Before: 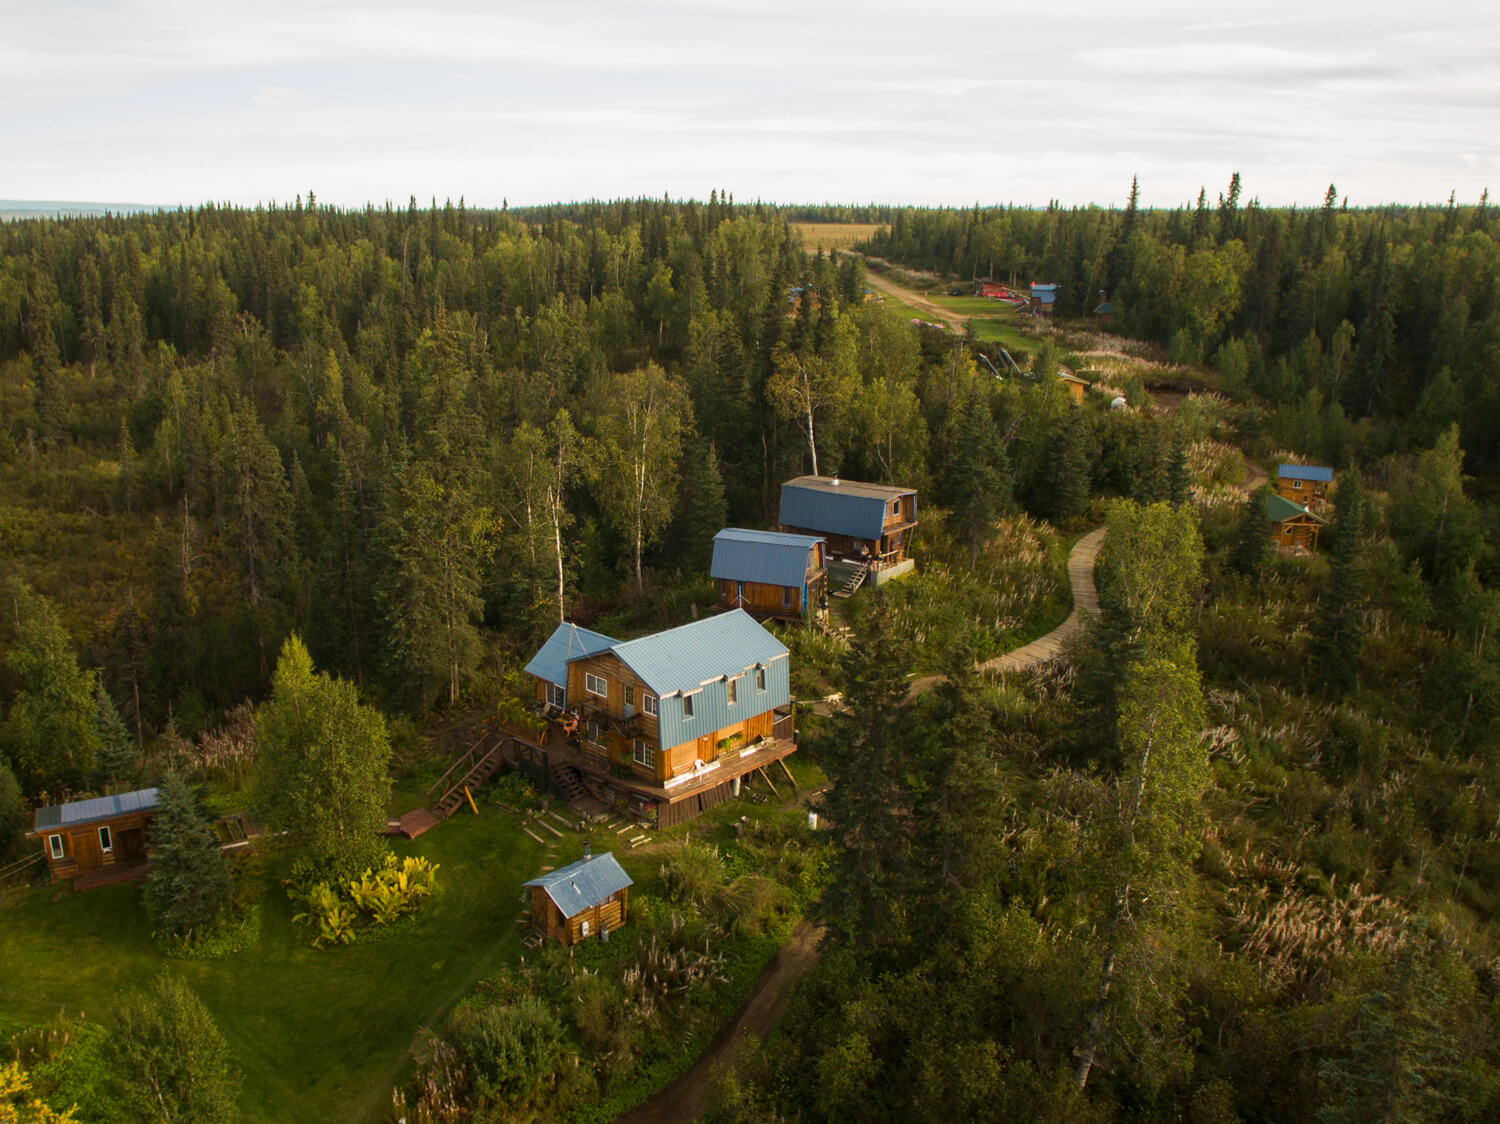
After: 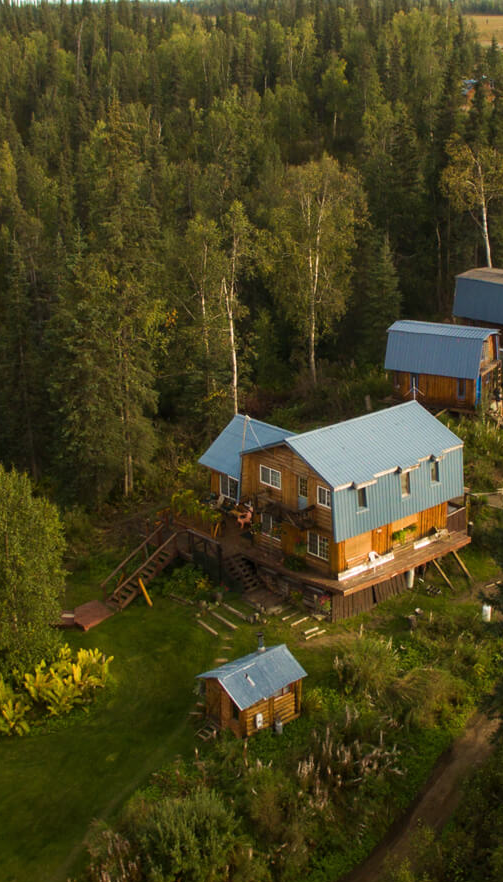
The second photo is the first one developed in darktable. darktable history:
color correction: saturation 0.99
crop and rotate: left 21.77%, top 18.528%, right 44.676%, bottom 2.997%
